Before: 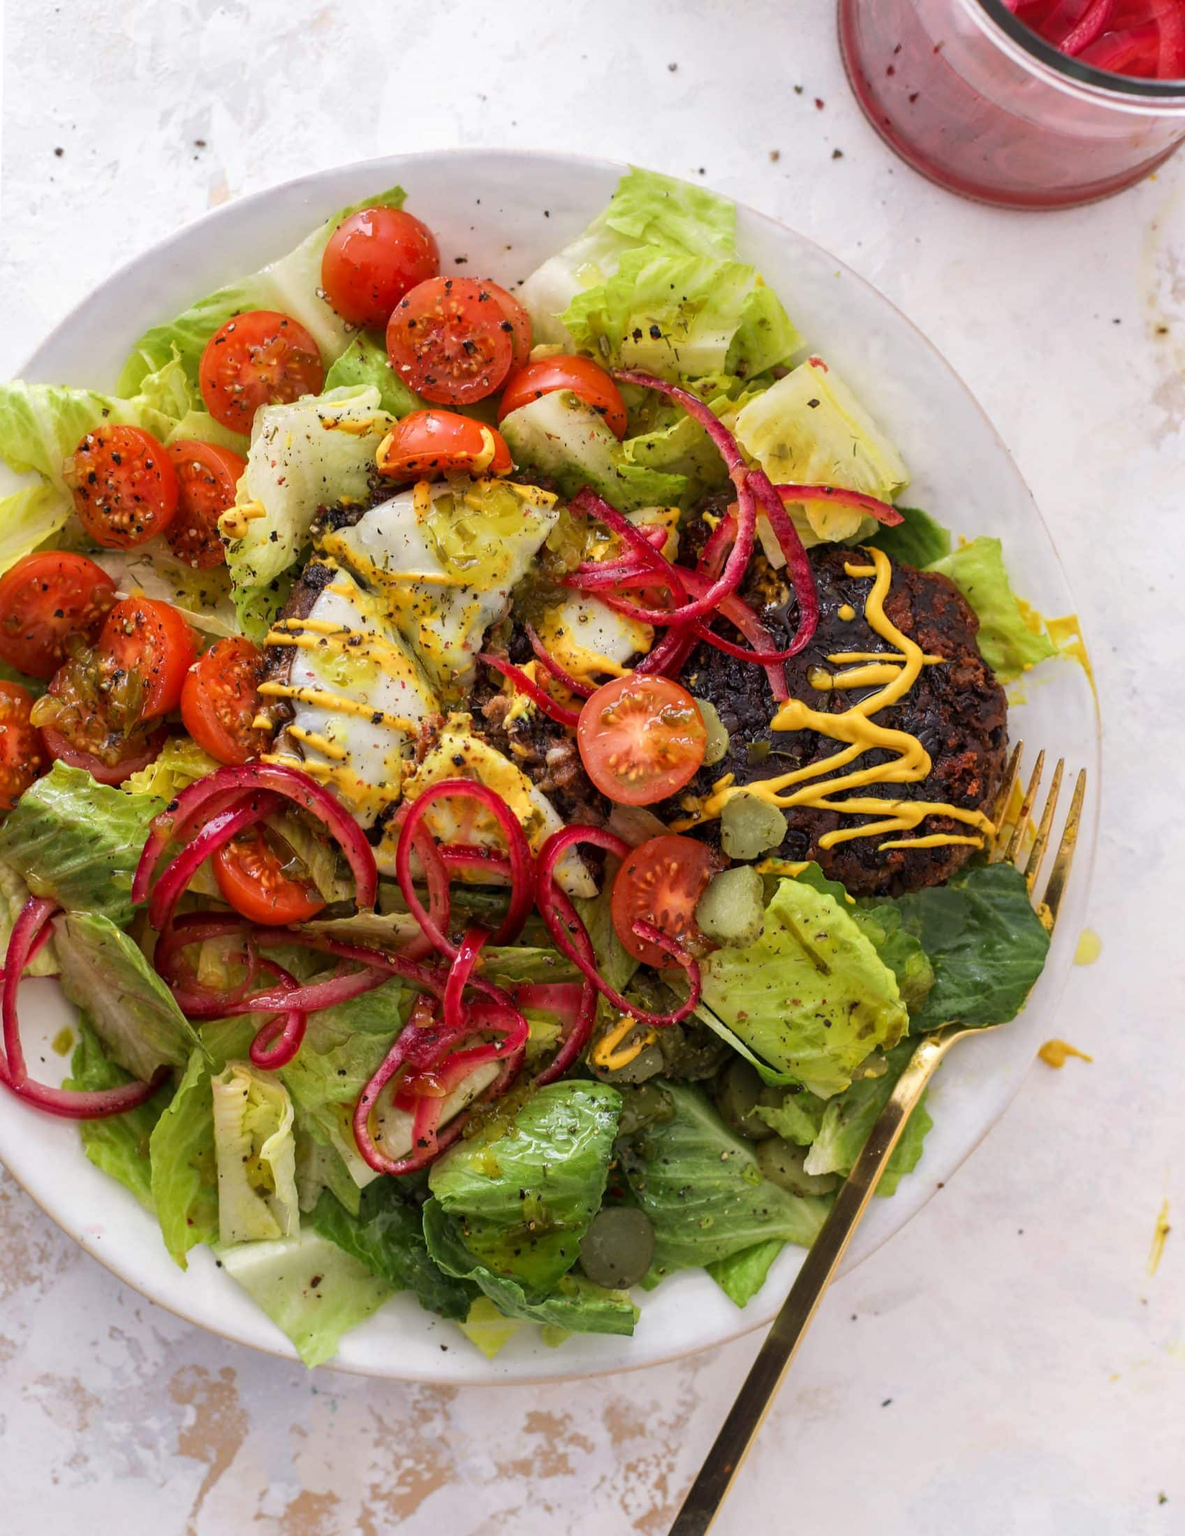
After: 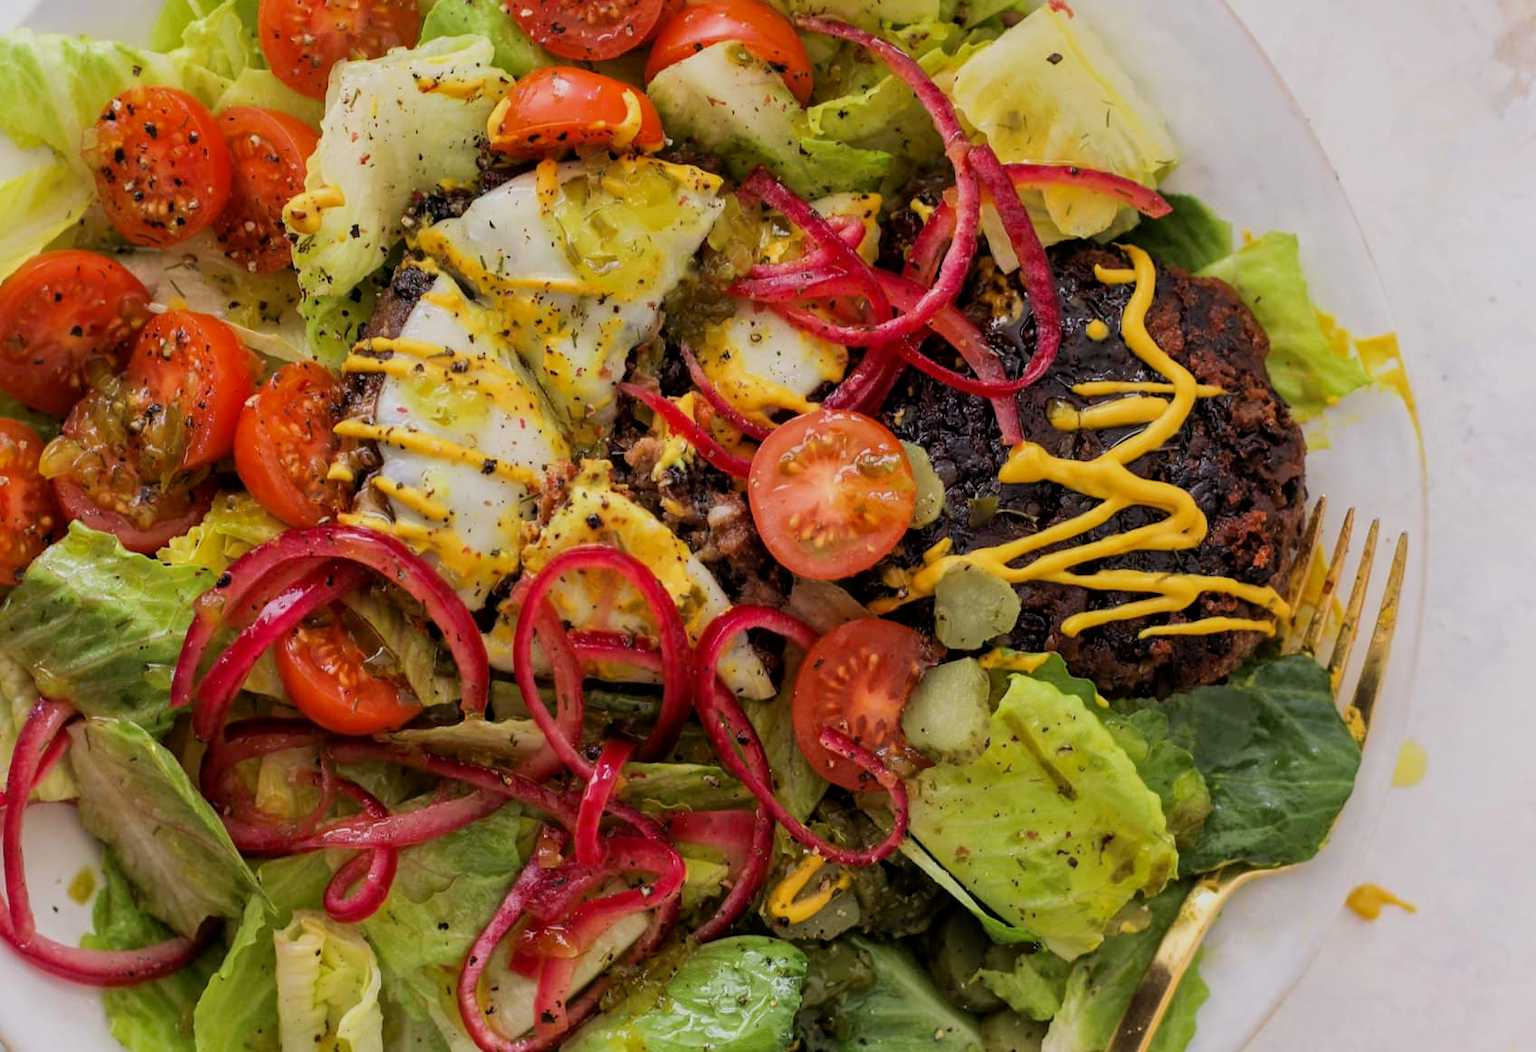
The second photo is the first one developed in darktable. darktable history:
crop and rotate: top 23.345%, bottom 23.771%
filmic rgb: middle gray luminance 18.33%, black relative exposure -8.95 EV, white relative exposure 3.72 EV, target black luminance 0%, hardness 4.91, latitude 68.3%, contrast 0.95, highlights saturation mix 18.65%, shadows ↔ highlights balance 21.66%, color science v6 (2022)
